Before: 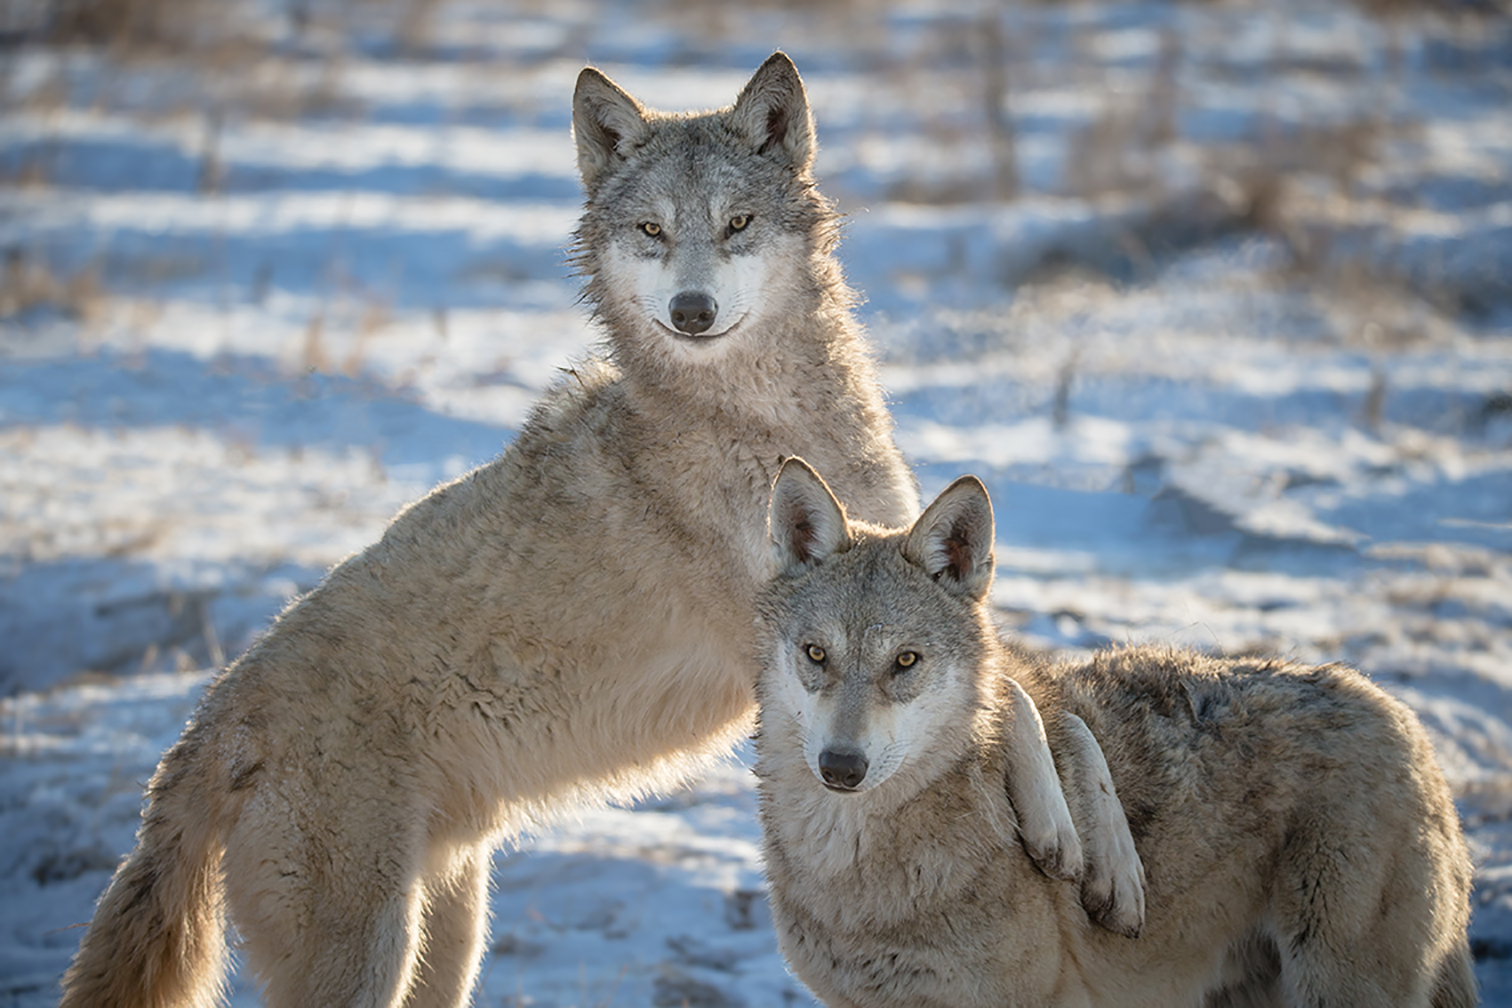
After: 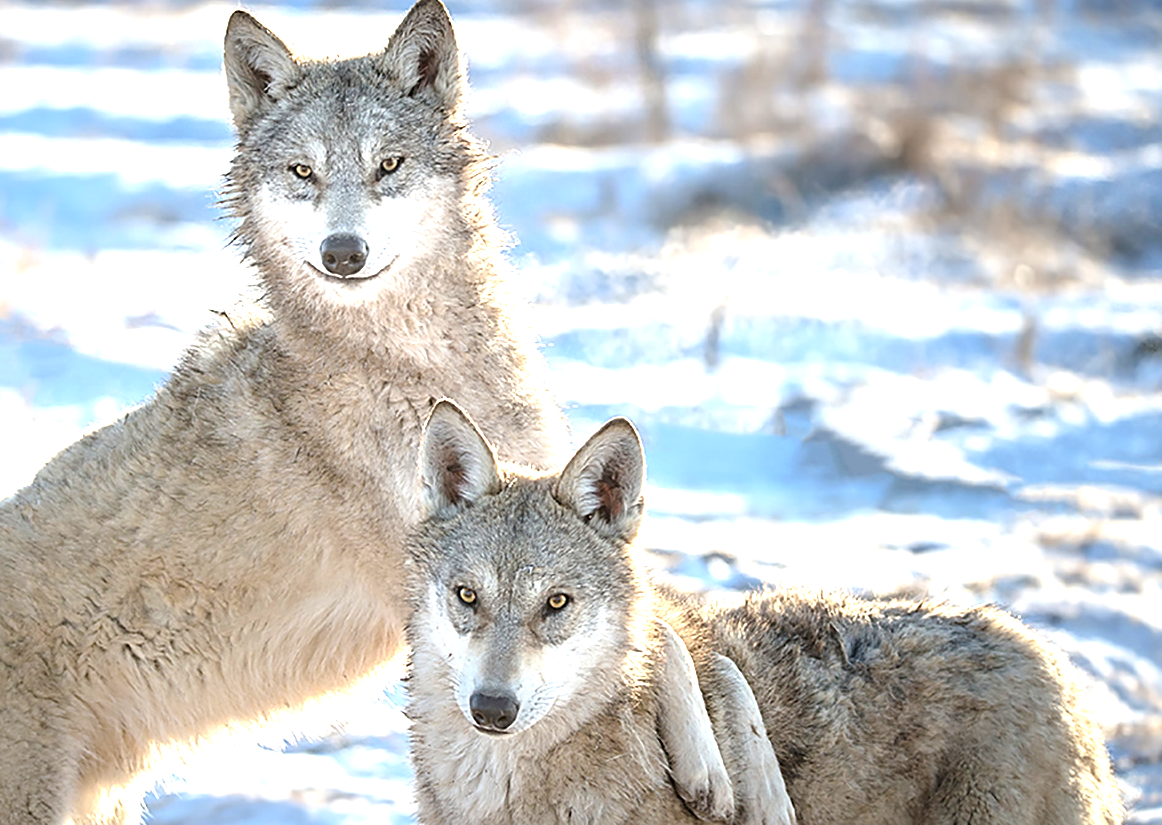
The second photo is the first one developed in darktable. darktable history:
exposure: exposure 1.25 EV, compensate exposure bias true, compensate highlight preservation false
crop: left 23.095%, top 5.827%, bottom 11.854%
sharpen: on, module defaults
